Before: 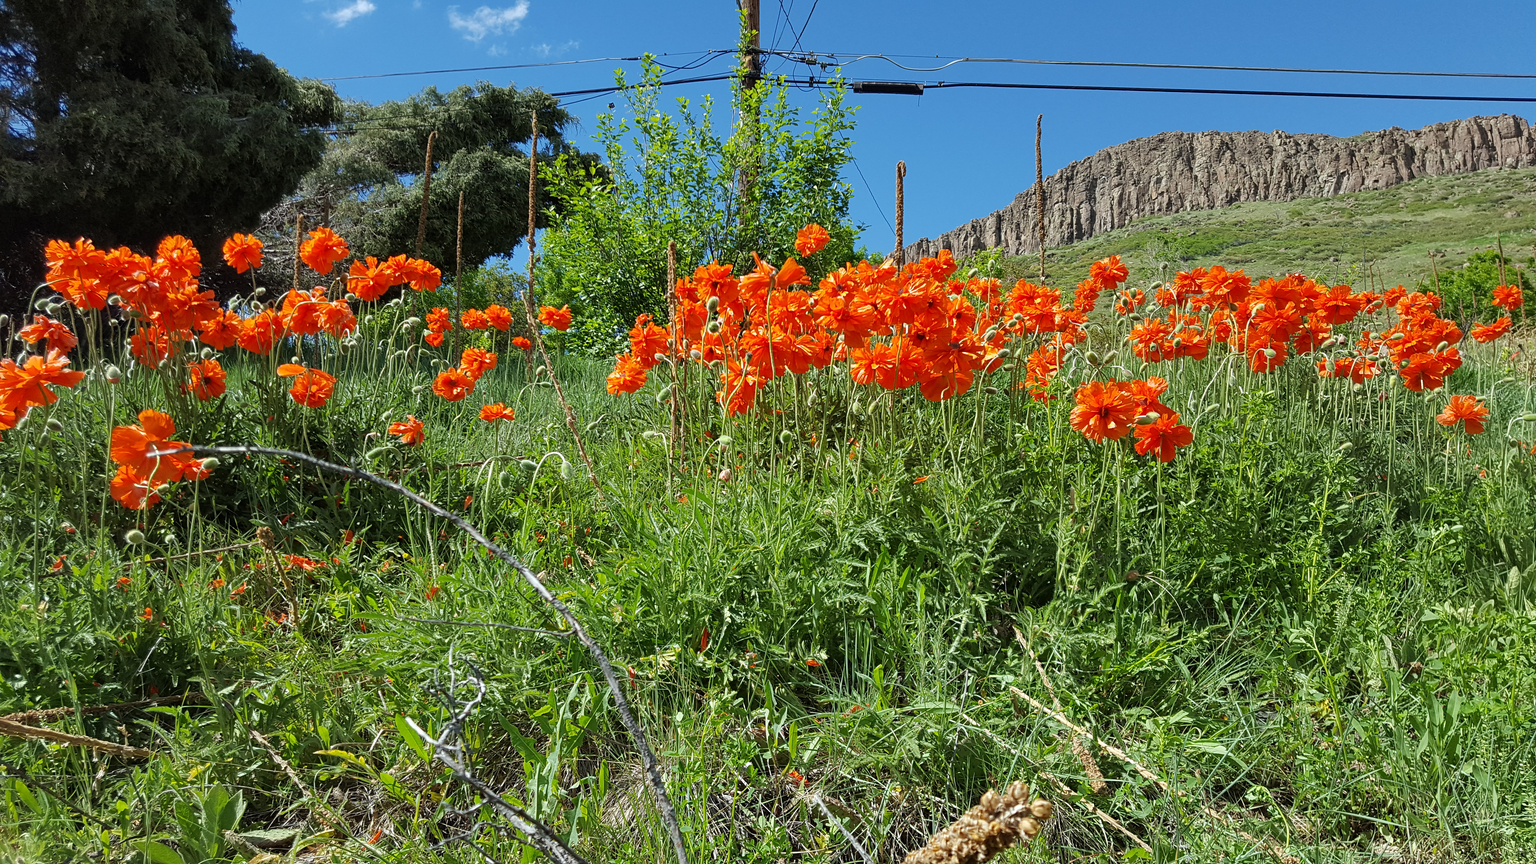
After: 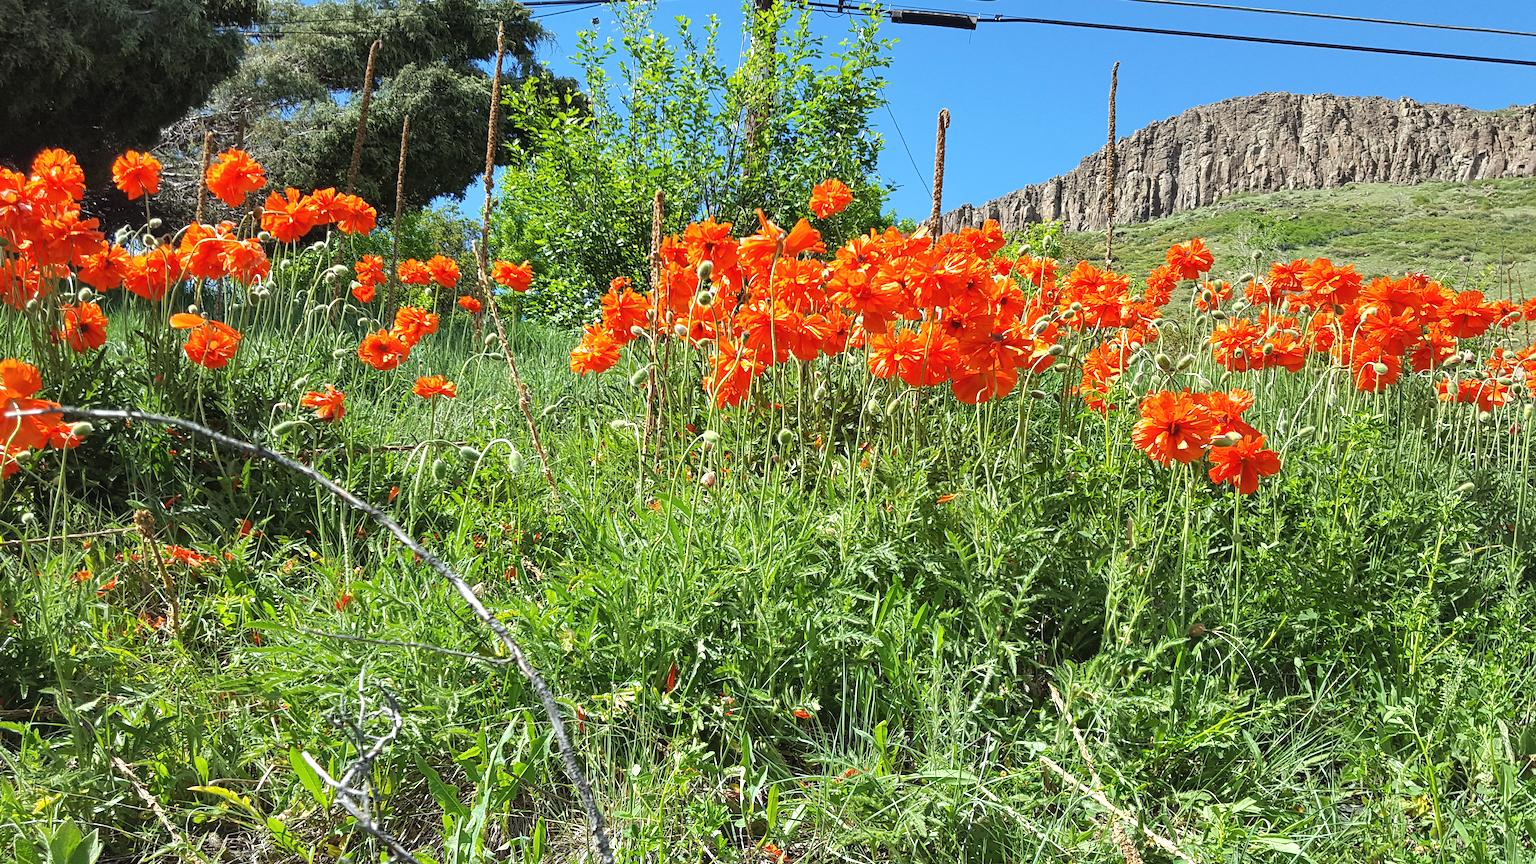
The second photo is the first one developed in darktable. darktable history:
crop and rotate: angle -3.27°, left 5.211%, top 5.211%, right 4.607%, bottom 4.607%
exposure: black level correction -0.002, exposure 0.54 EV, compensate highlight preservation false
